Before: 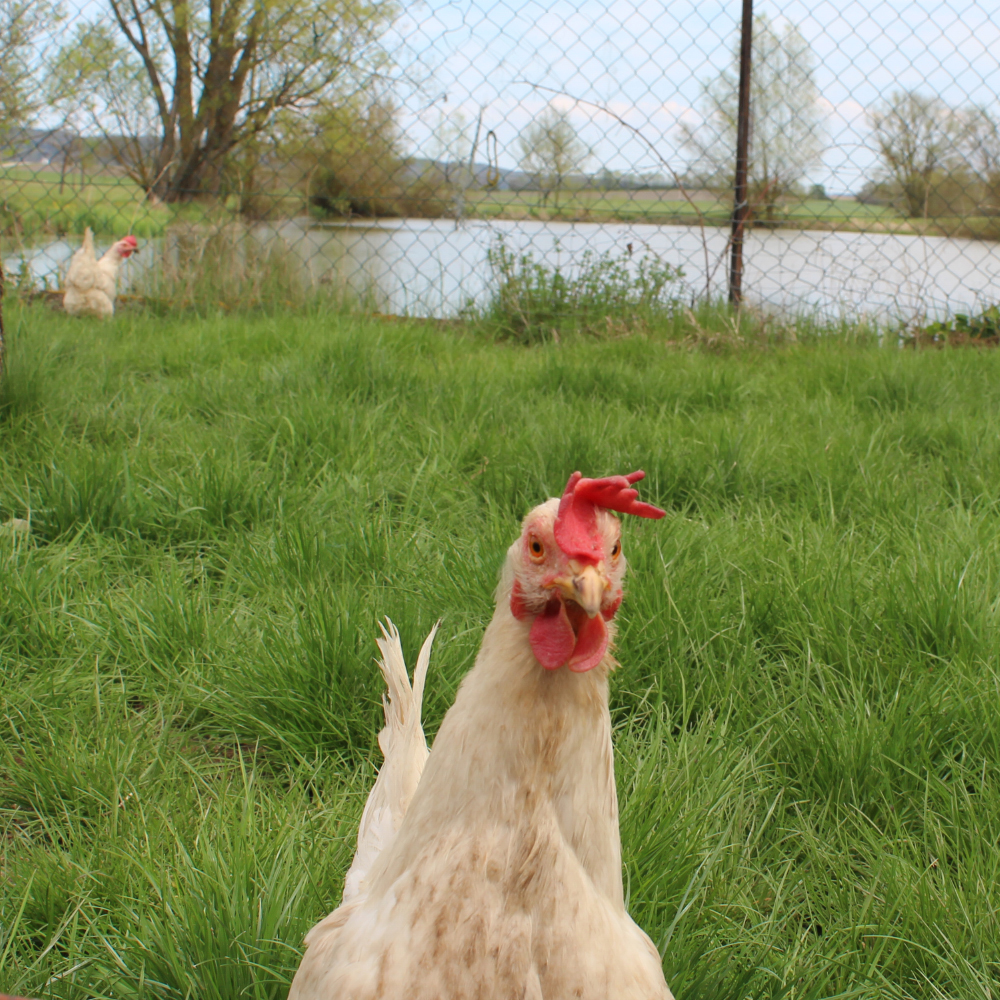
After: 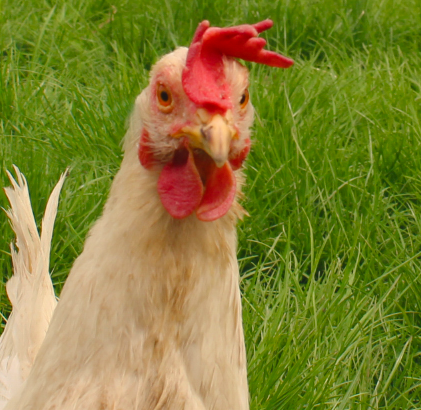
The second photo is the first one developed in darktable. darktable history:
crop: left 37.221%, top 45.169%, right 20.63%, bottom 13.777%
color balance rgb: shadows lift › chroma 2%, shadows lift › hue 219.6°, power › hue 313.2°, highlights gain › chroma 3%, highlights gain › hue 75.6°, global offset › luminance 0.5%, perceptual saturation grading › global saturation 15.33%, perceptual saturation grading › highlights -19.33%, perceptual saturation grading › shadows 20%, global vibrance 20%
